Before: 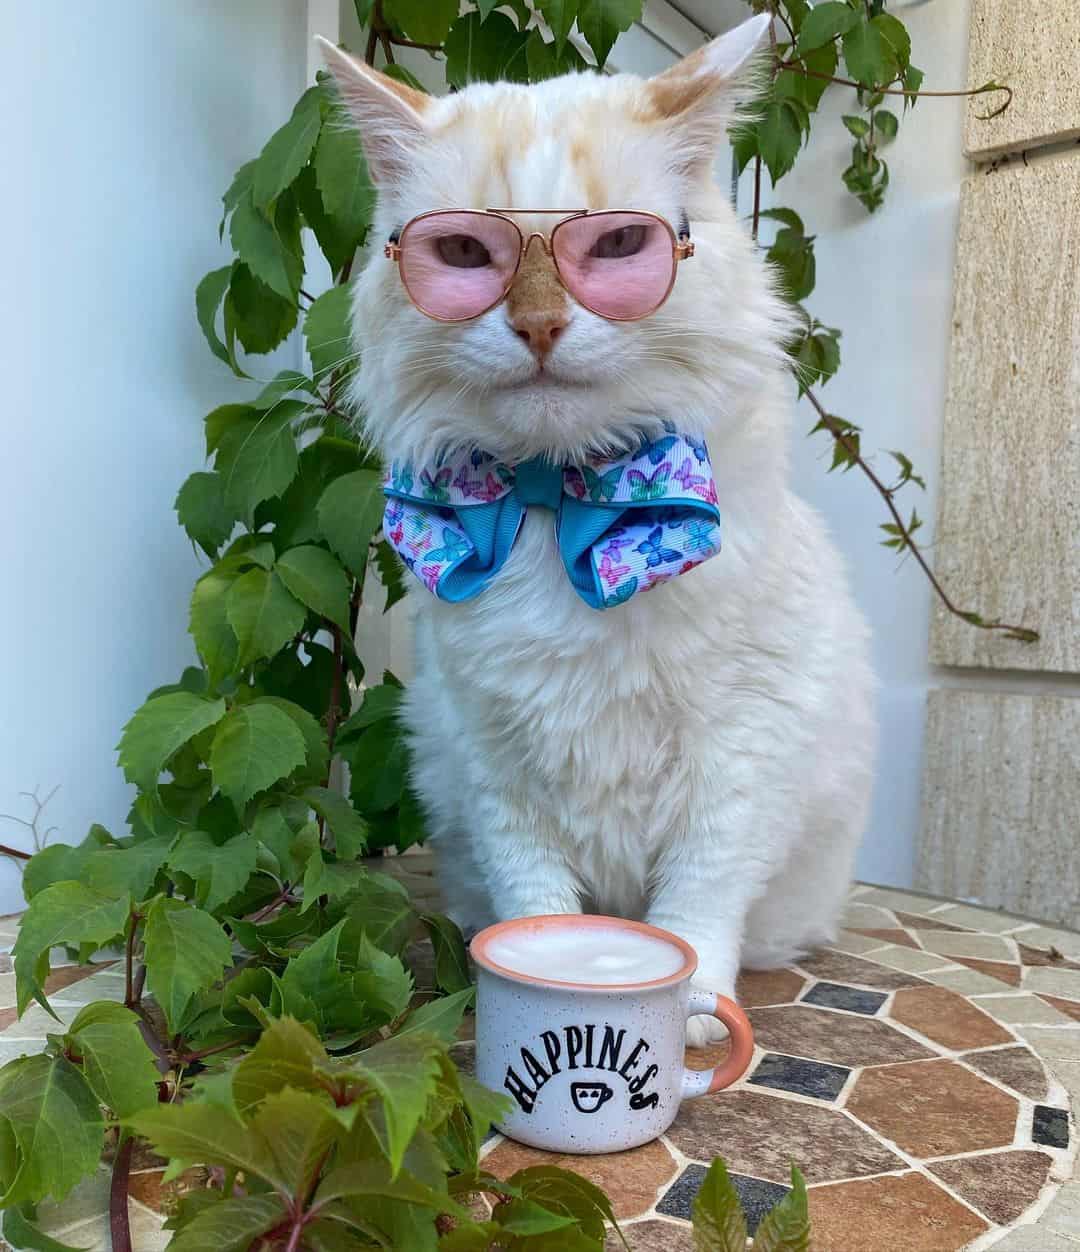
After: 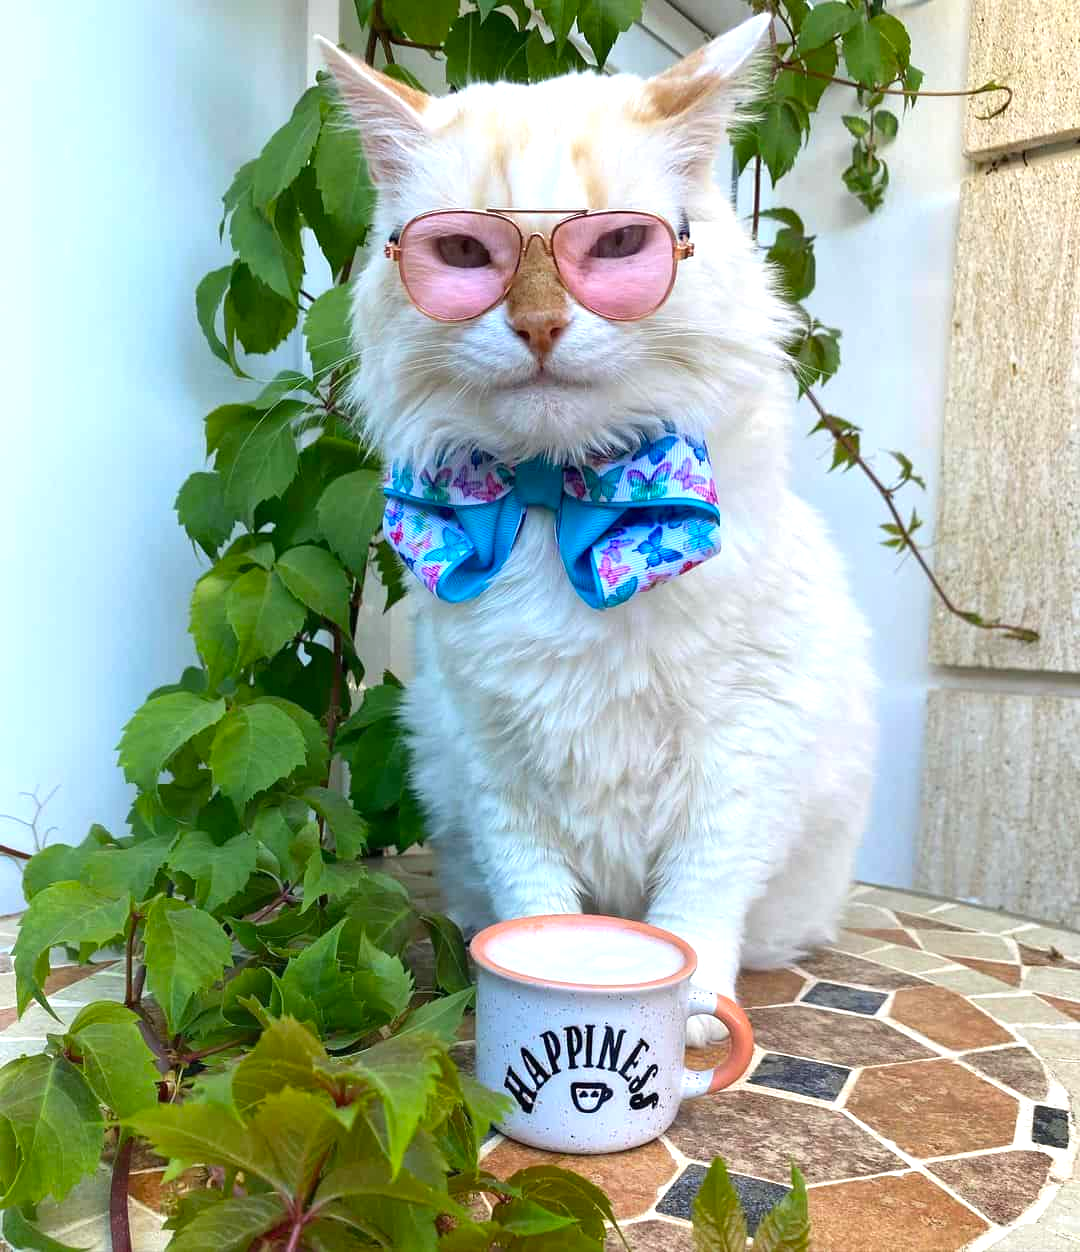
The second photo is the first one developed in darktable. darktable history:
exposure: exposure 0.601 EV, compensate highlight preservation false
color balance rgb: linear chroma grading › global chroma 15.009%, perceptual saturation grading › global saturation 0.454%
